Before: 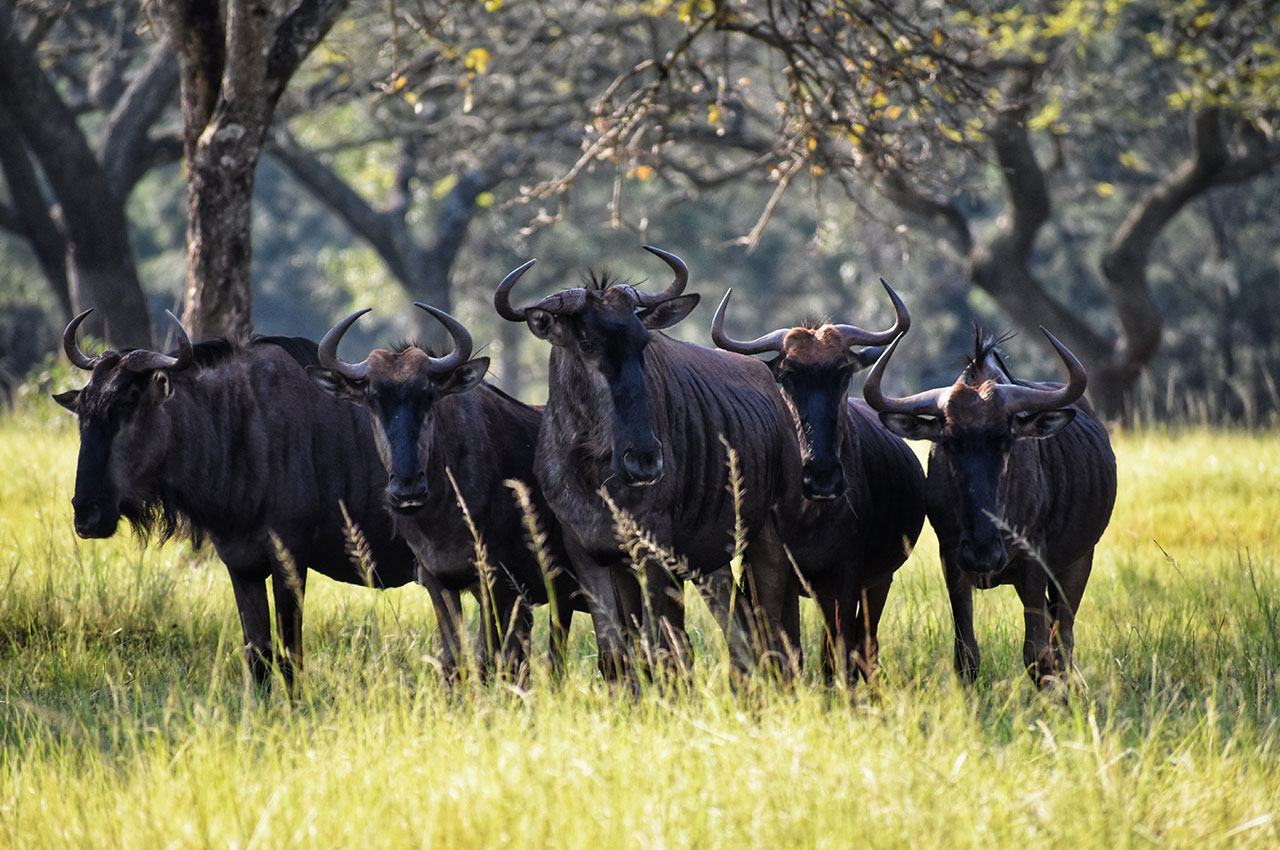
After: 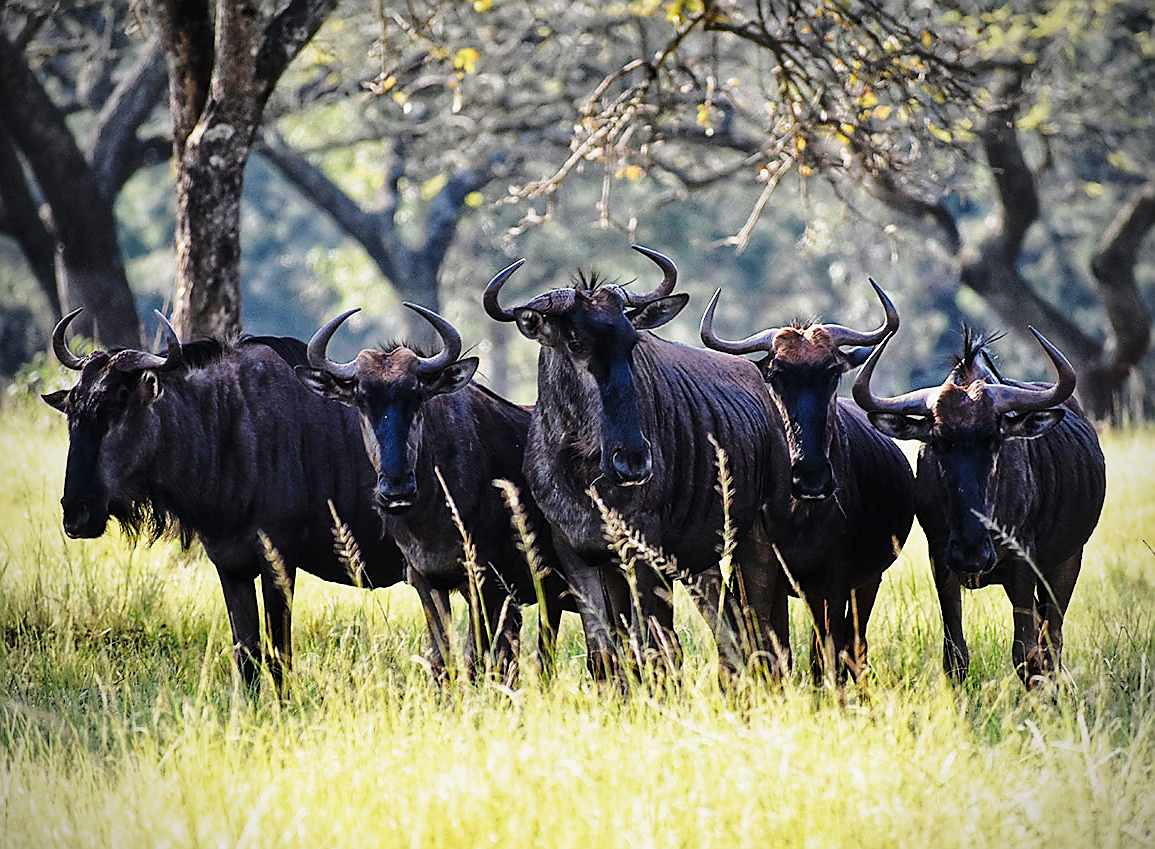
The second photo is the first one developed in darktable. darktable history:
levels: levels [0, 0.498, 1]
sharpen: radius 1.408, amount 1.24, threshold 0.733
crop and rotate: left 0.896%, right 8.81%
vignetting: unbound false
shadows and highlights: shadows -20.39, white point adjustment -1.85, highlights -34.89, shadows color adjustment 97.67%
base curve: curves: ch0 [(0, 0) (0.028, 0.03) (0.121, 0.232) (0.46, 0.748) (0.859, 0.968) (1, 1)], preserve colors none
tone equalizer: smoothing diameter 24.93%, edges refinement/feathering 12.59, preserve details guided filter
